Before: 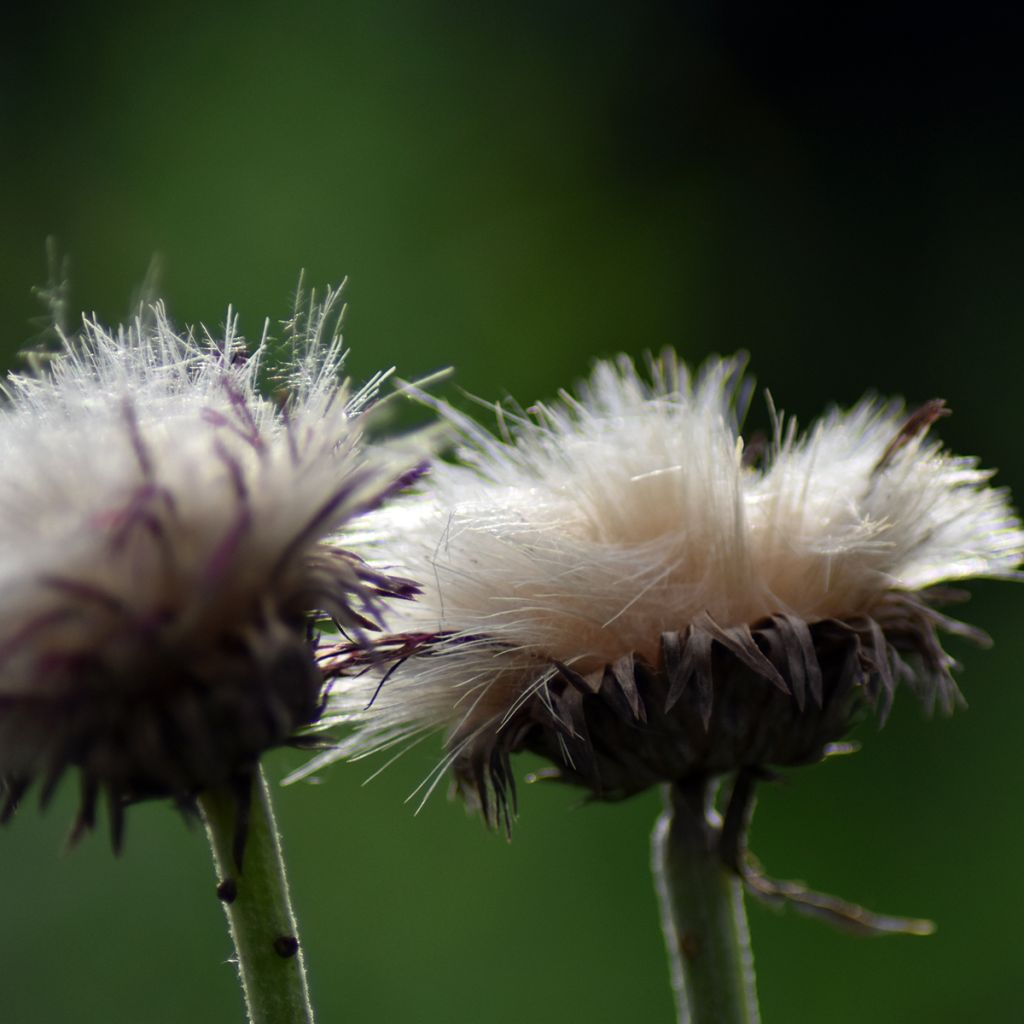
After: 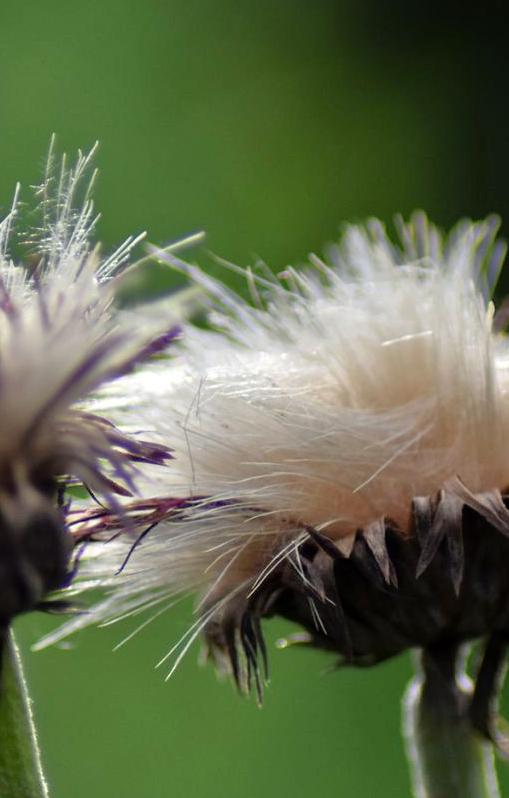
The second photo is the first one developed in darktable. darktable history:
tone equalizer: -7 EV 0.156 EV, -6 EV 0.617 EV, -5 EV 1.12 EV, -4 EV 1.35 EV, -3 EV 1.14 EV, -2 EV 0.6 EV, -1 EV 0.151 EV
crop and rotate: angle 0.012°, left 24.345%, top 13.253%, right 25.896%, bottom 8.713%
